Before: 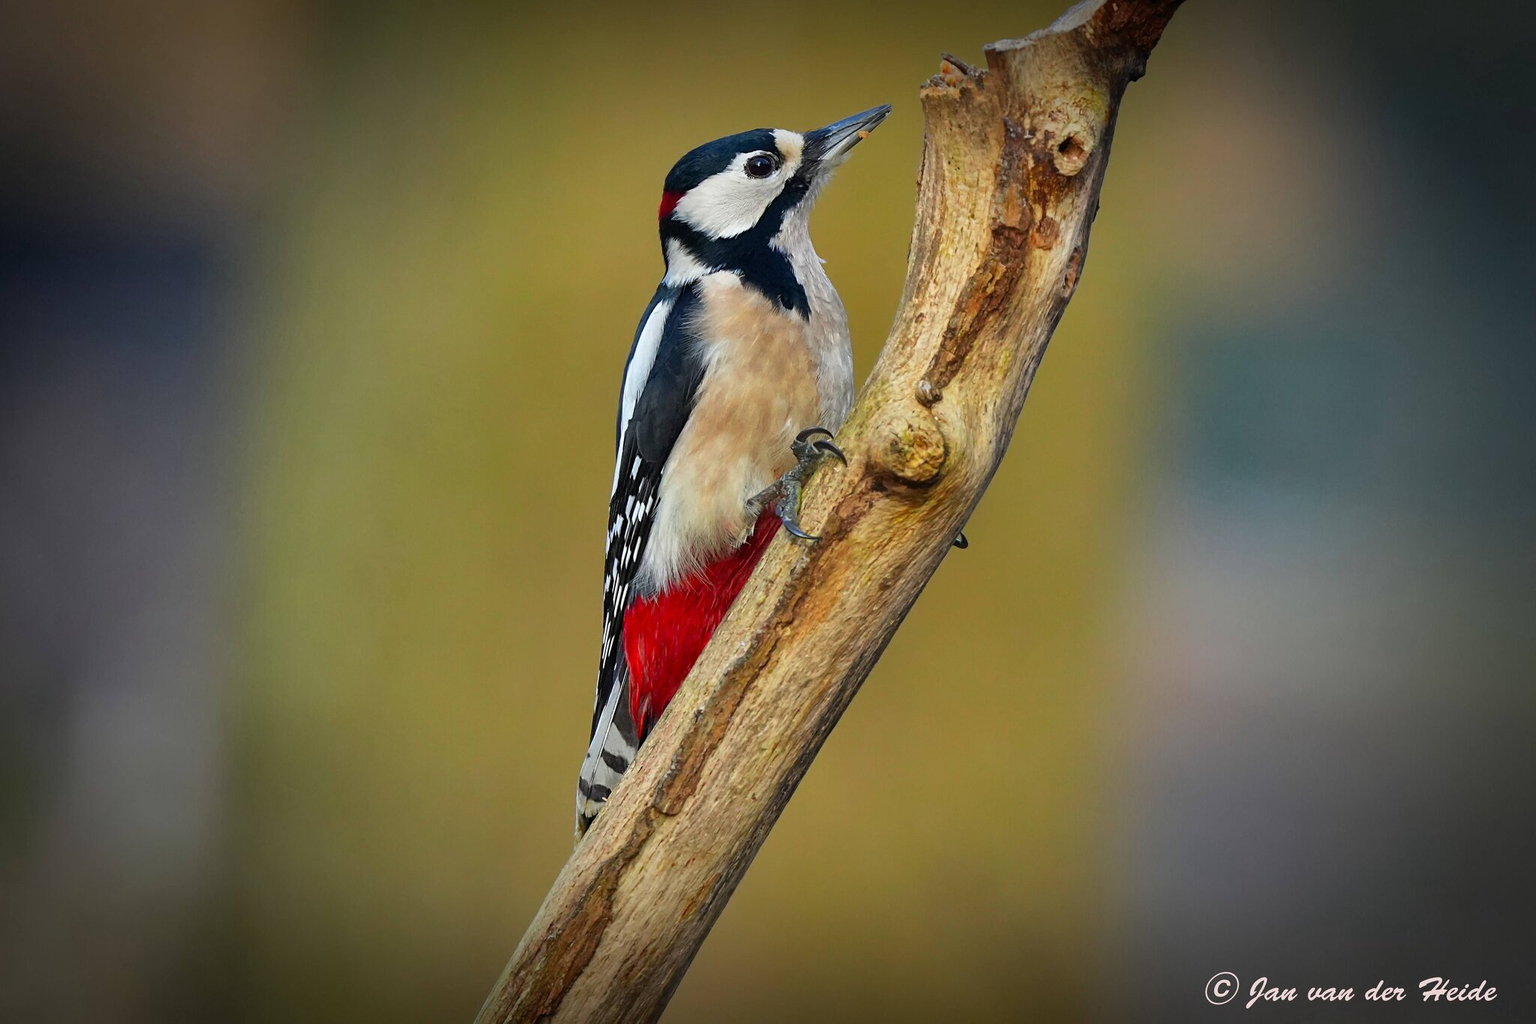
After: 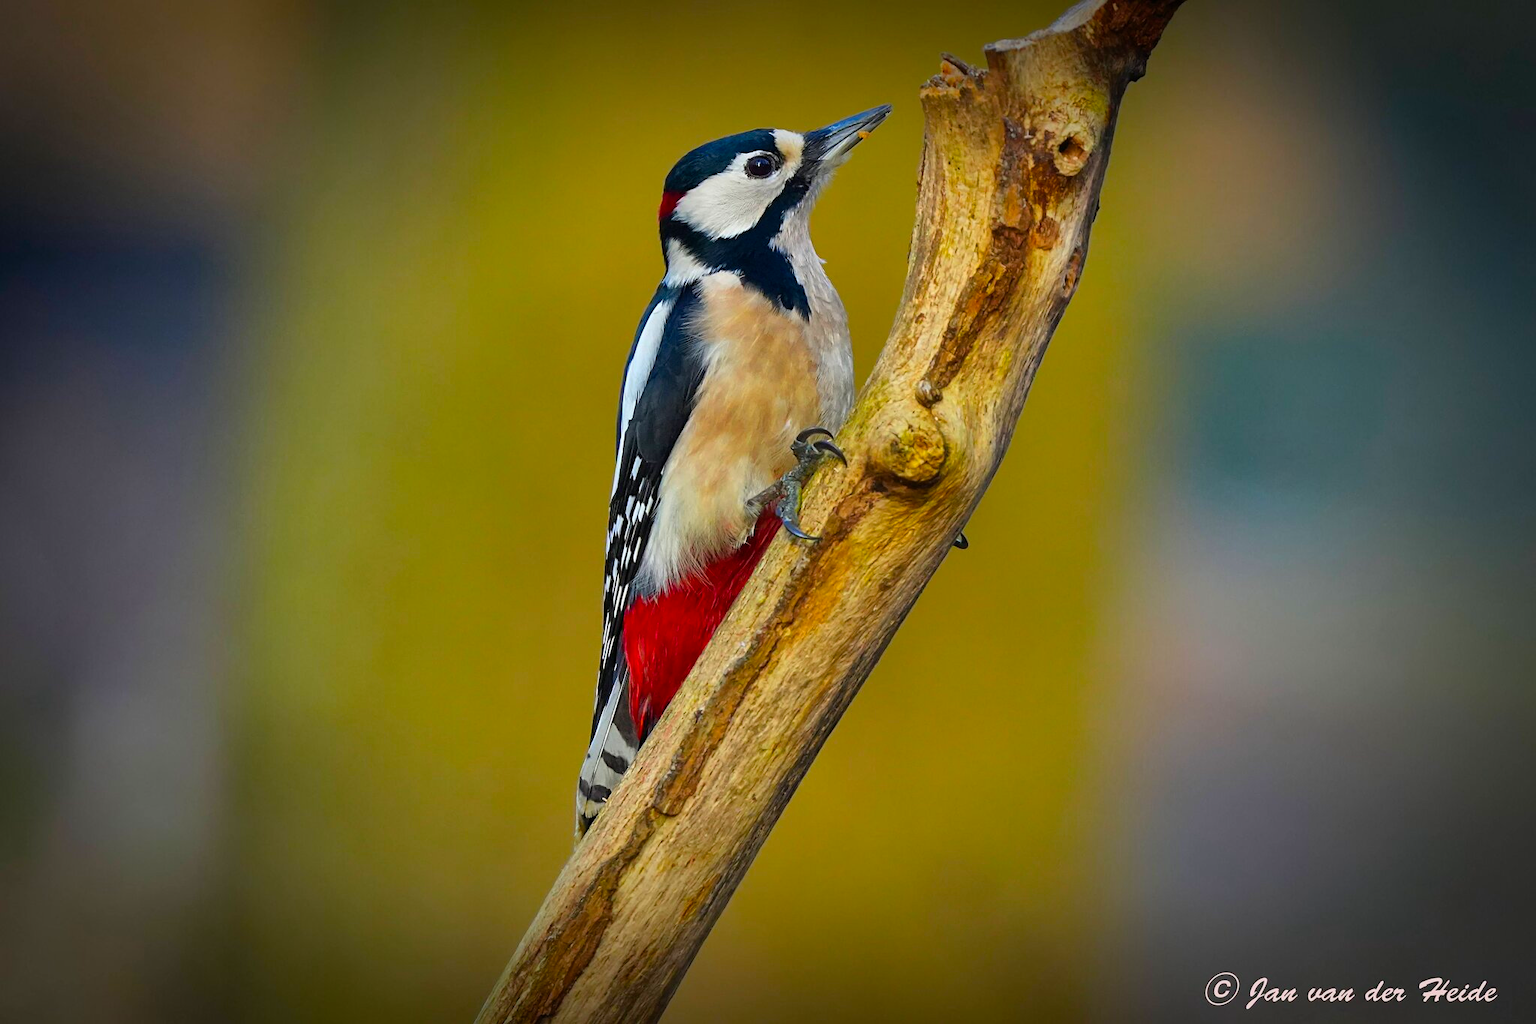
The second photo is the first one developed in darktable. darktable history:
exposure: exposure -0.05 EV
color balance rgb: linear chroma grading › global chroma 13.3%, global vibrance 41.49%
